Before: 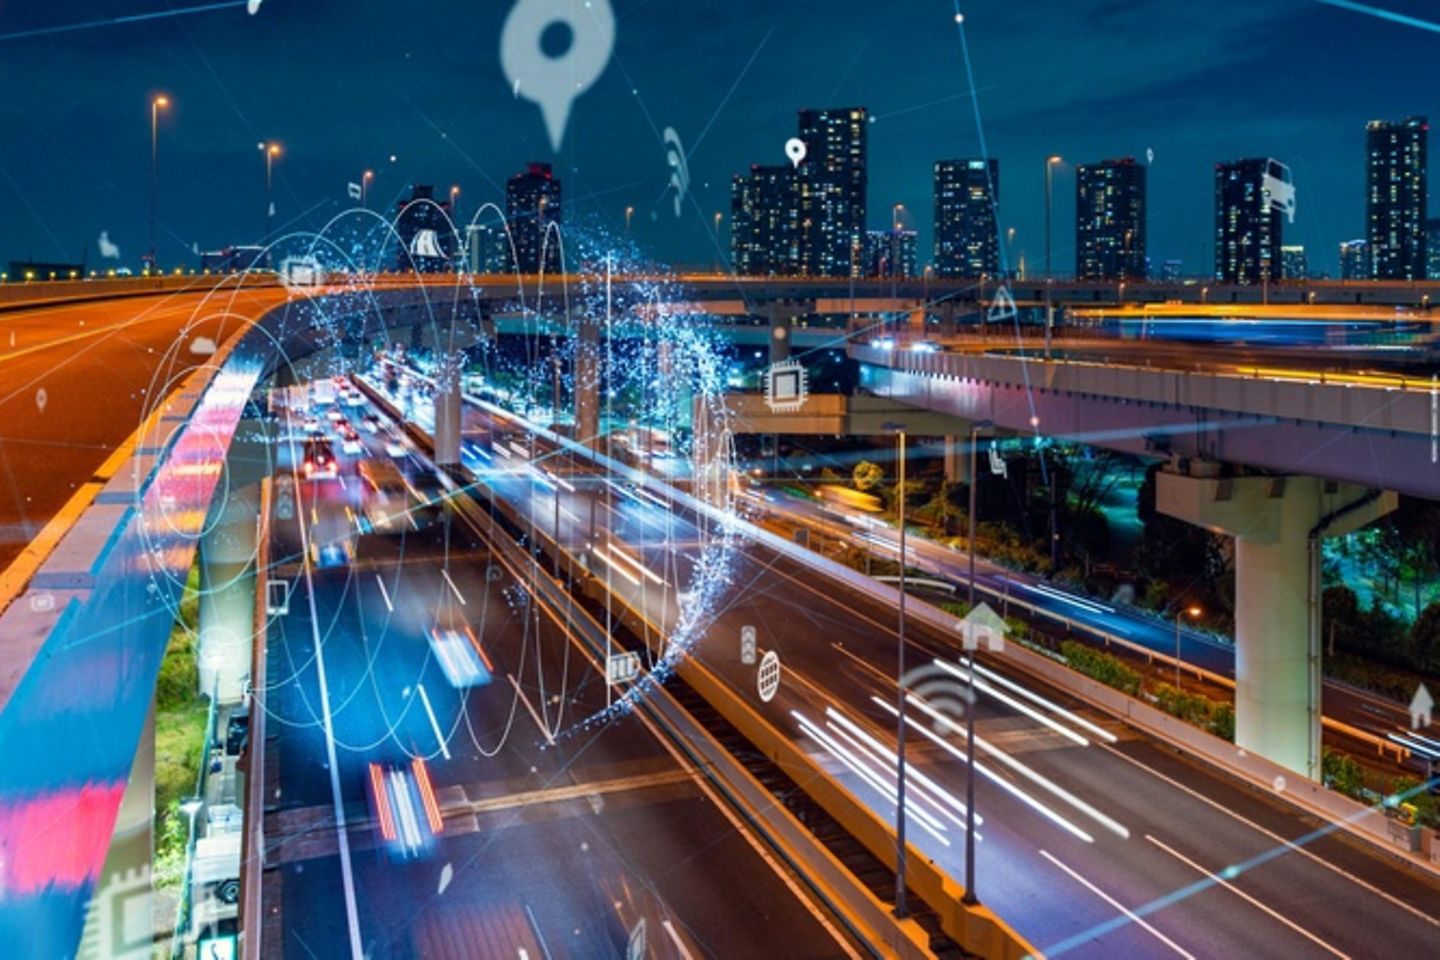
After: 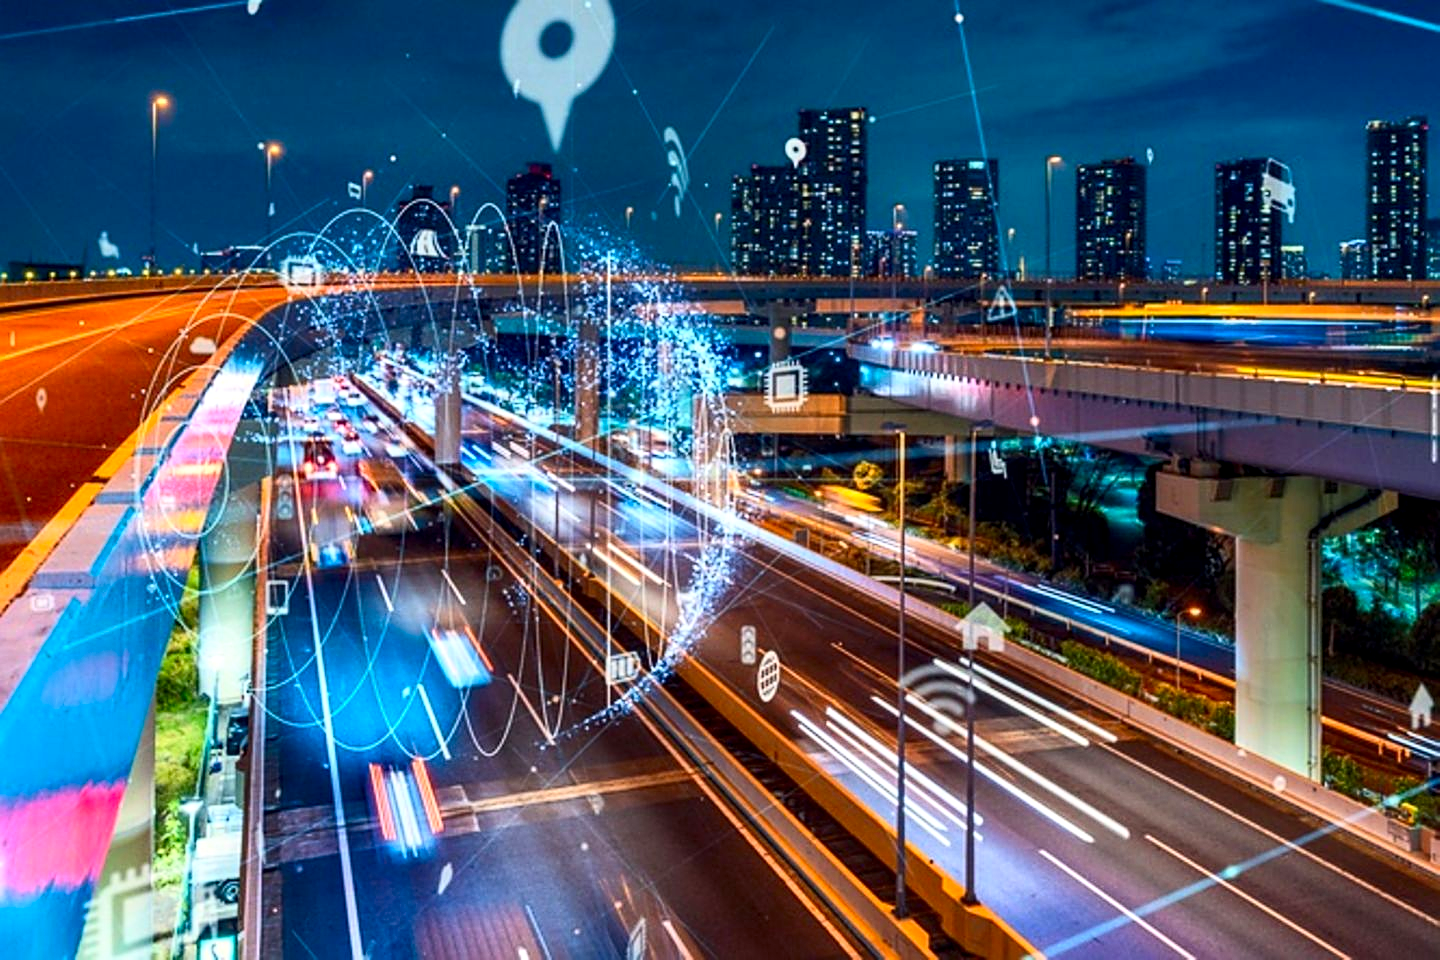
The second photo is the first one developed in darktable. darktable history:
contrast brightness saturation: contrast 0.226, brightness 0.114, saturation 0.292
contrast equalizer: y [[0.579, 0.58, 0.505, 0.5, 0.5, 0.5], [0.5 ×6], [0.5 ×6], [0 ×6], [0 ×6]], mix 0.307
sharpen: on, module defaults
local contrast: on, module defaults
